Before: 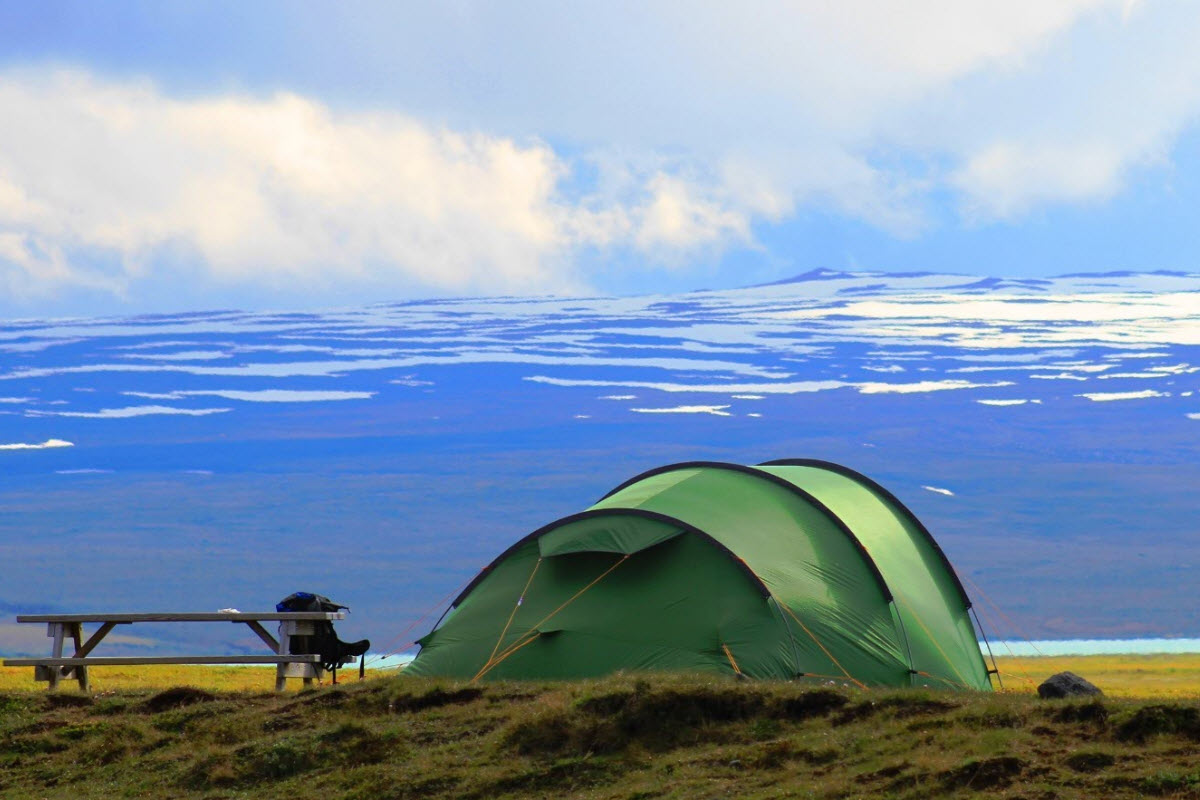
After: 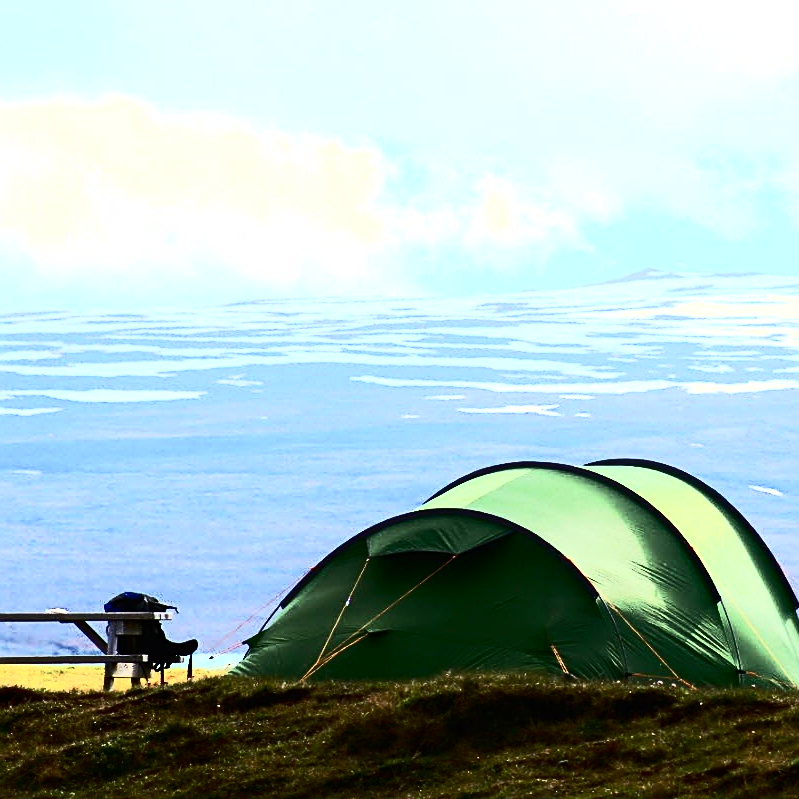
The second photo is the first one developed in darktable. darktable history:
crop and rotate: left 14.371%, right 18.985%
sharpen: on, module defaults
tone equalizer: -8 EV -0.439 EV, -7 EV -0.376 EV, -6 EV -0.357 EV, -5 EV -0.219 EV, -3 EV 0.198 EV, -2 EV 0.335 EV, -1 EV 0.375 EV, +0 EV 0.43 EV
contrast brightness saturation: contrast 0.919, brightness 0.198
